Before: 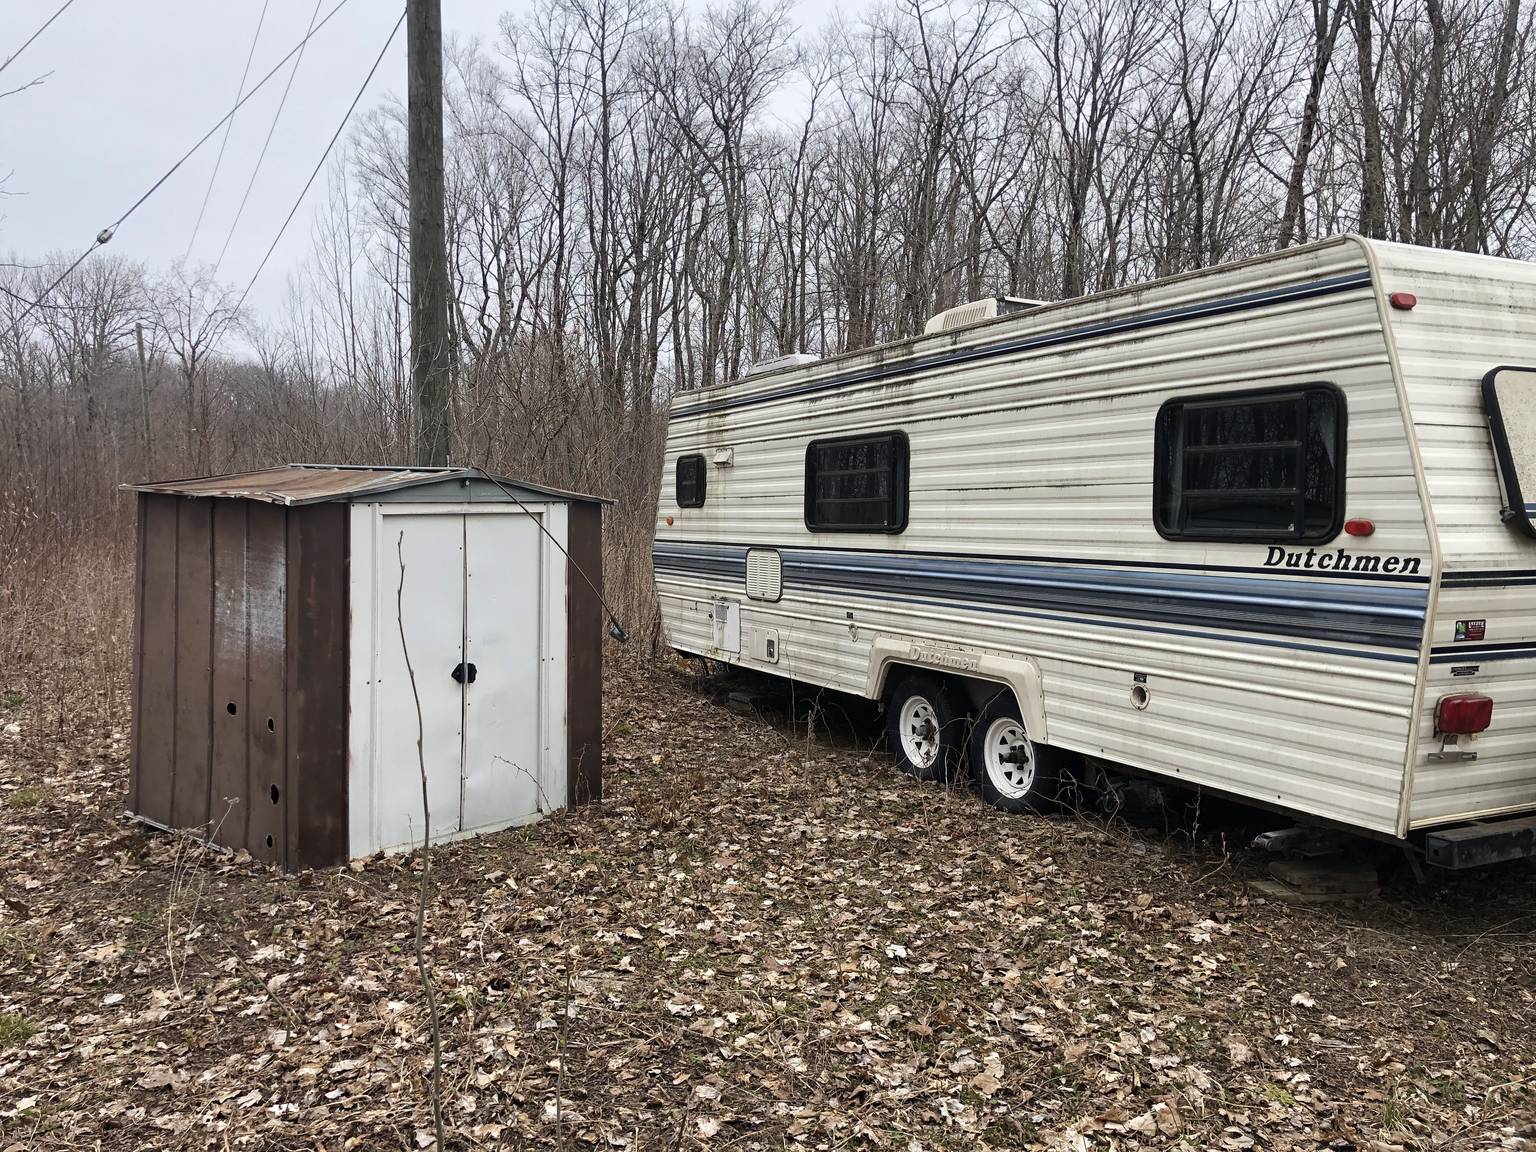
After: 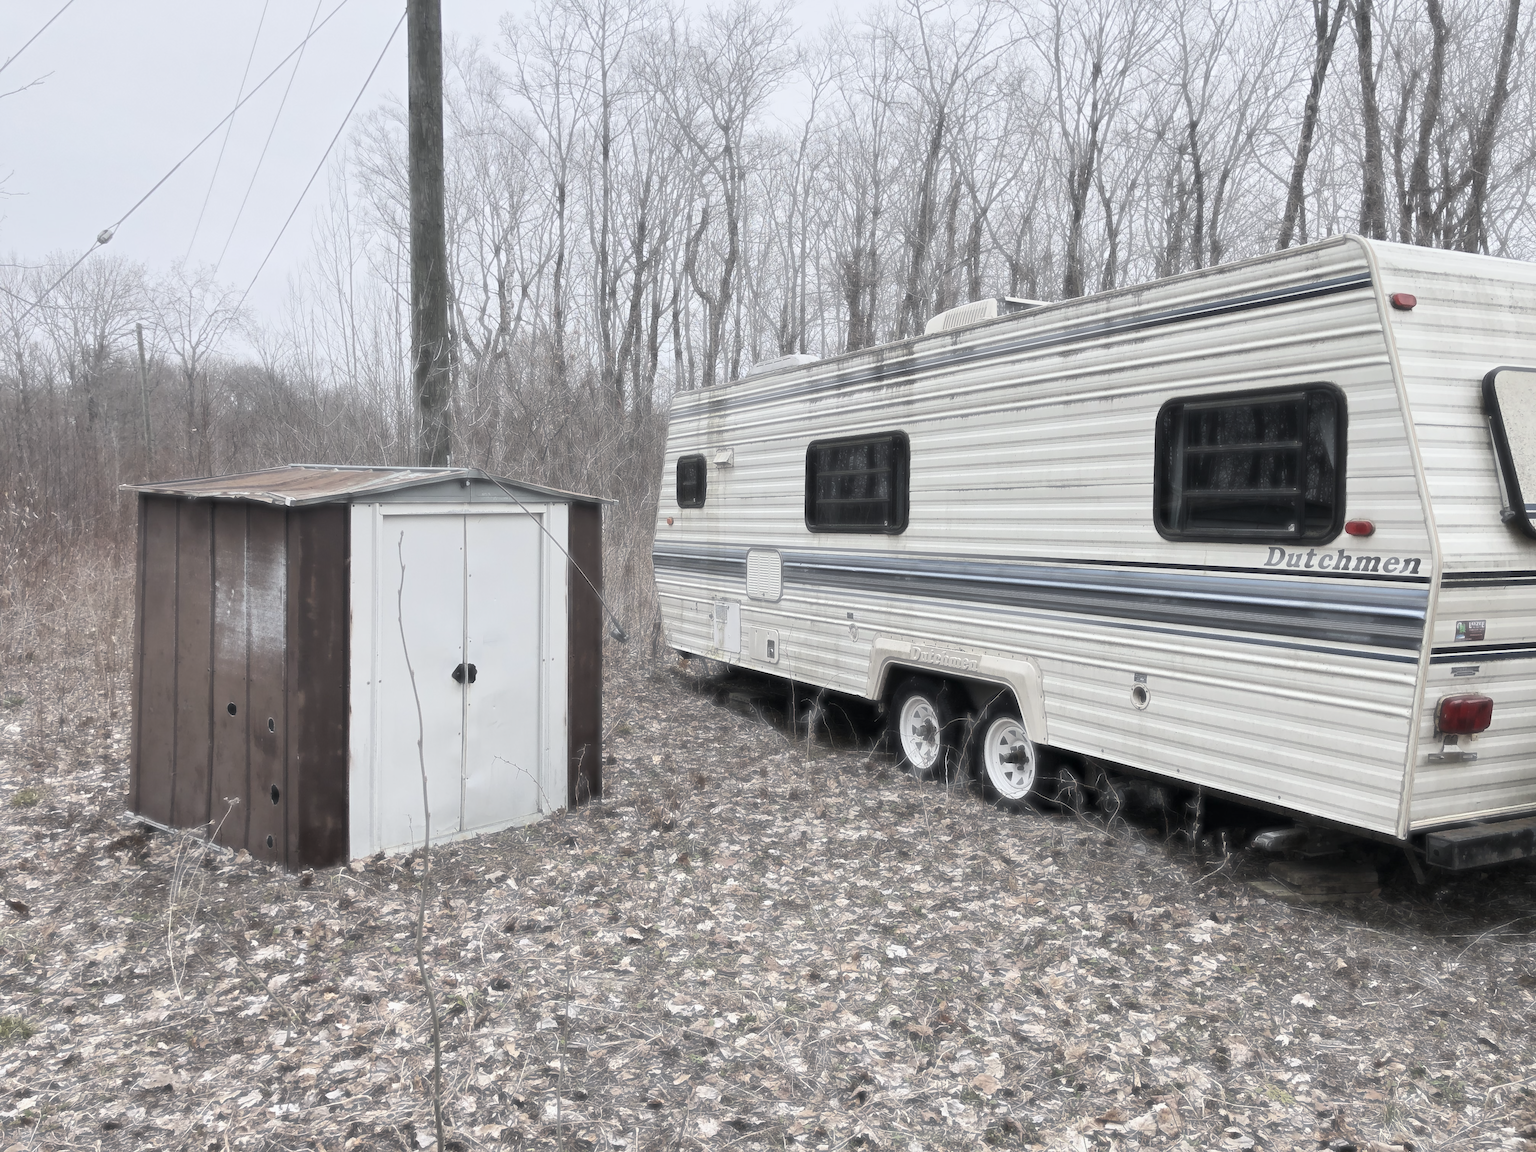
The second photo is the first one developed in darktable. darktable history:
haze removal: strength -0.891, distance 0.223, compatibility mode true, adaptive false
local contrast: mode bilateral grid, contrast 28, coarseness 16, detail 115%, midtone range 0.2
